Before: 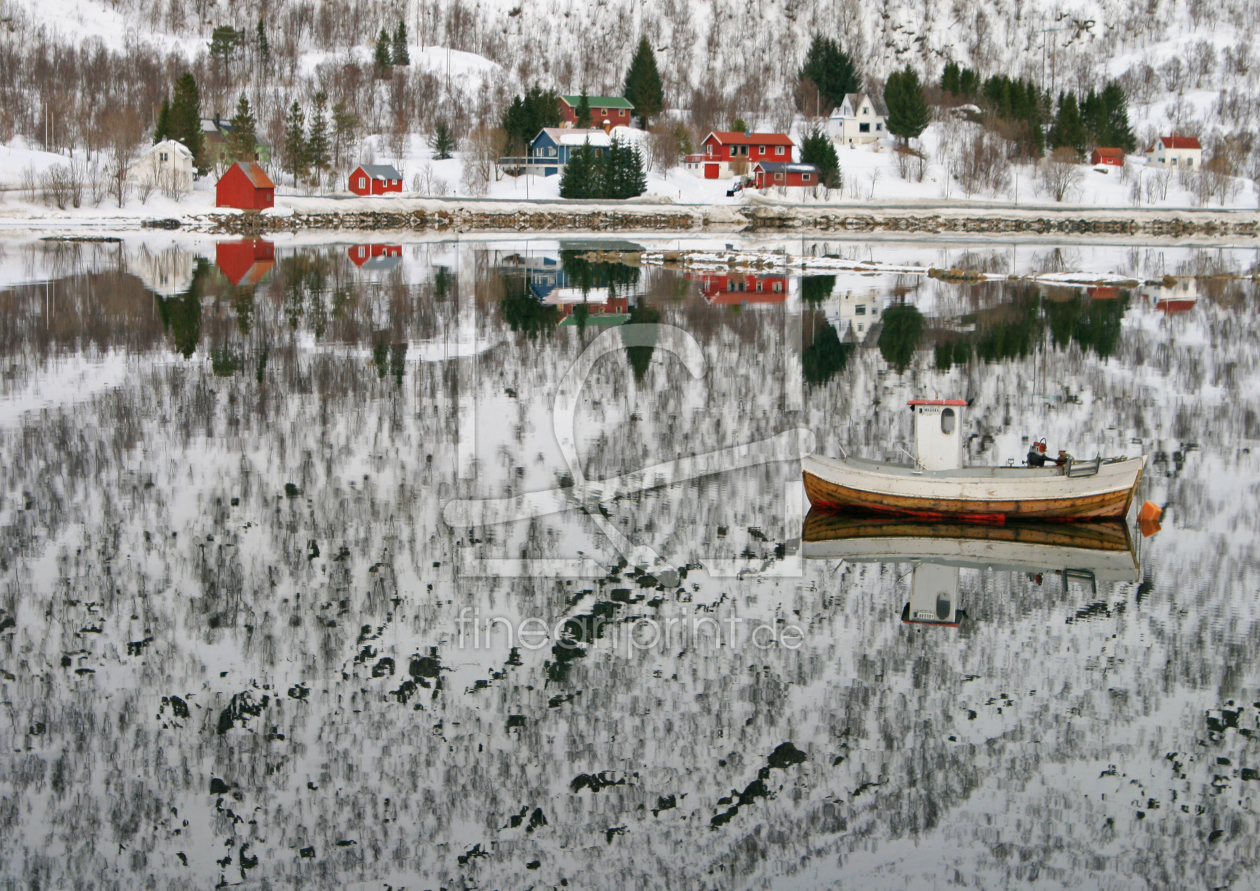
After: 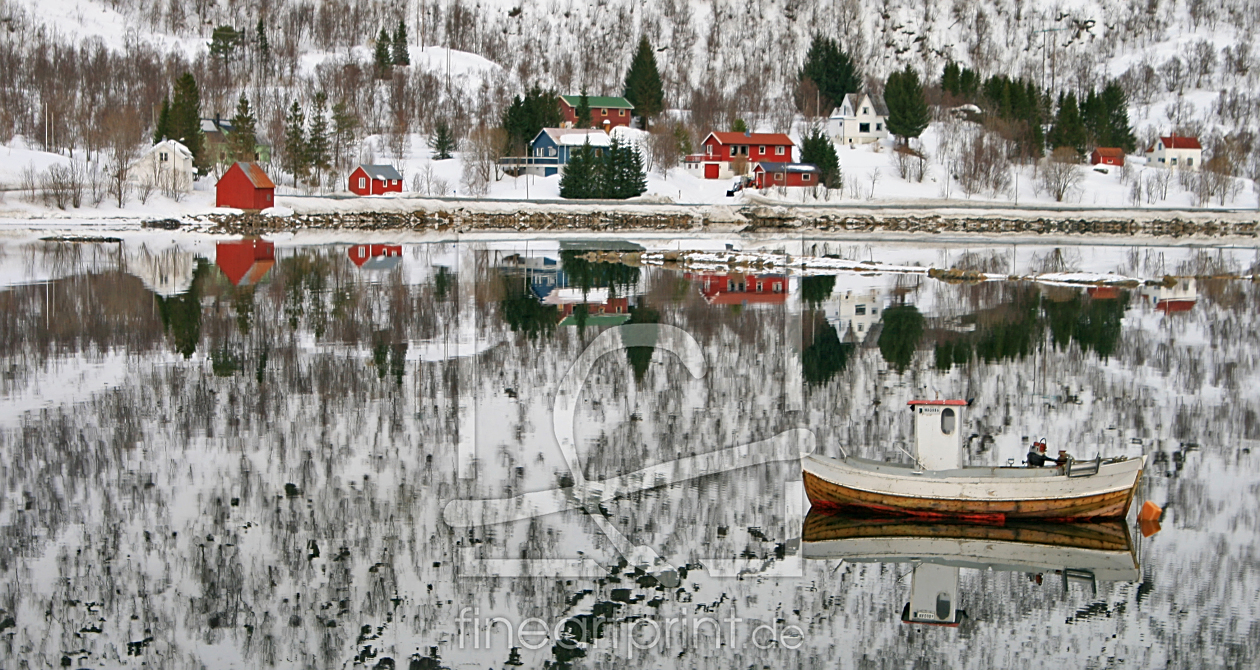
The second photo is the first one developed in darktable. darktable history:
sharpen: on, module defaults
shadows and highlights: low approximation 0.01, soften with gaussian
crop: bottom 24.719%
